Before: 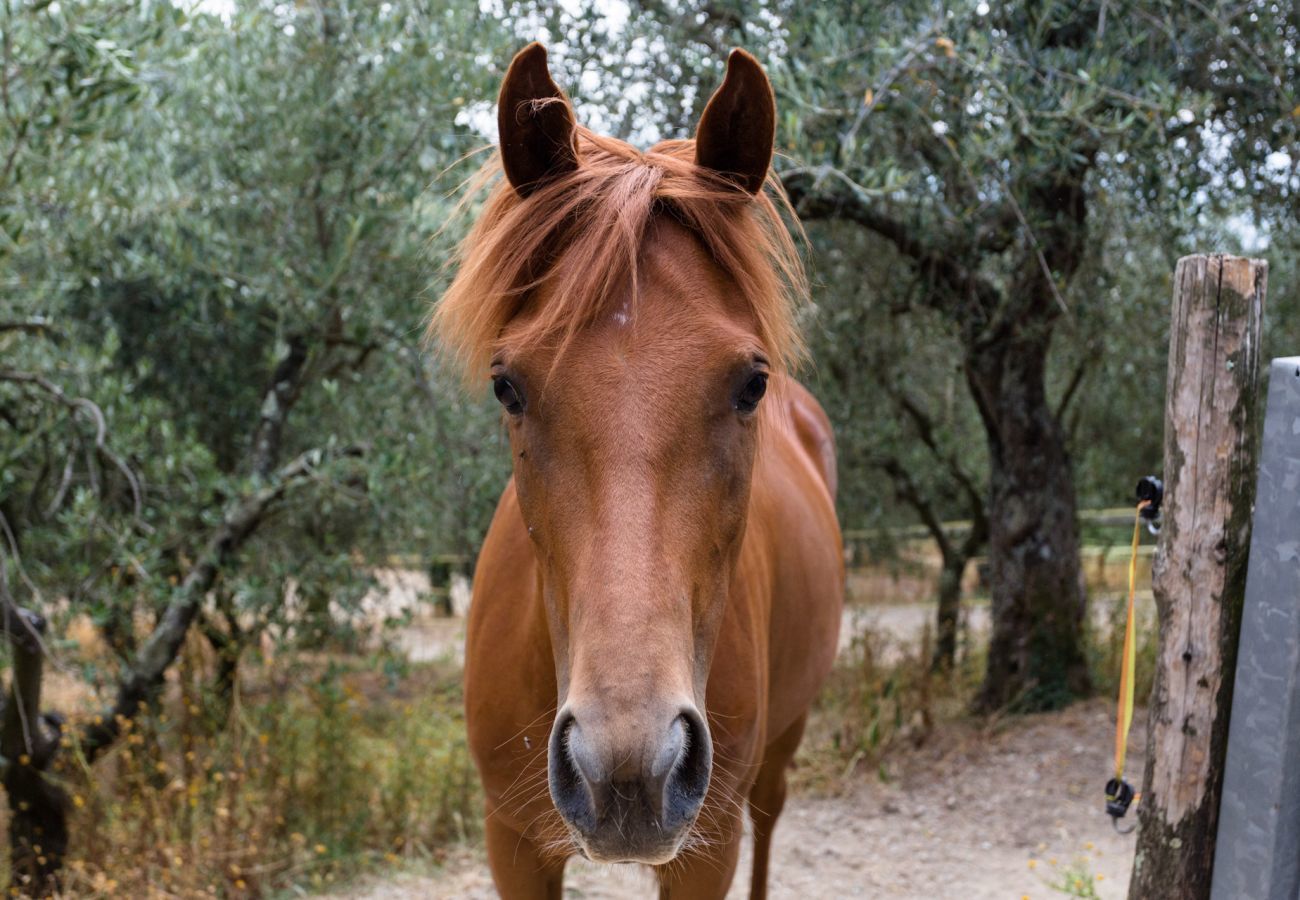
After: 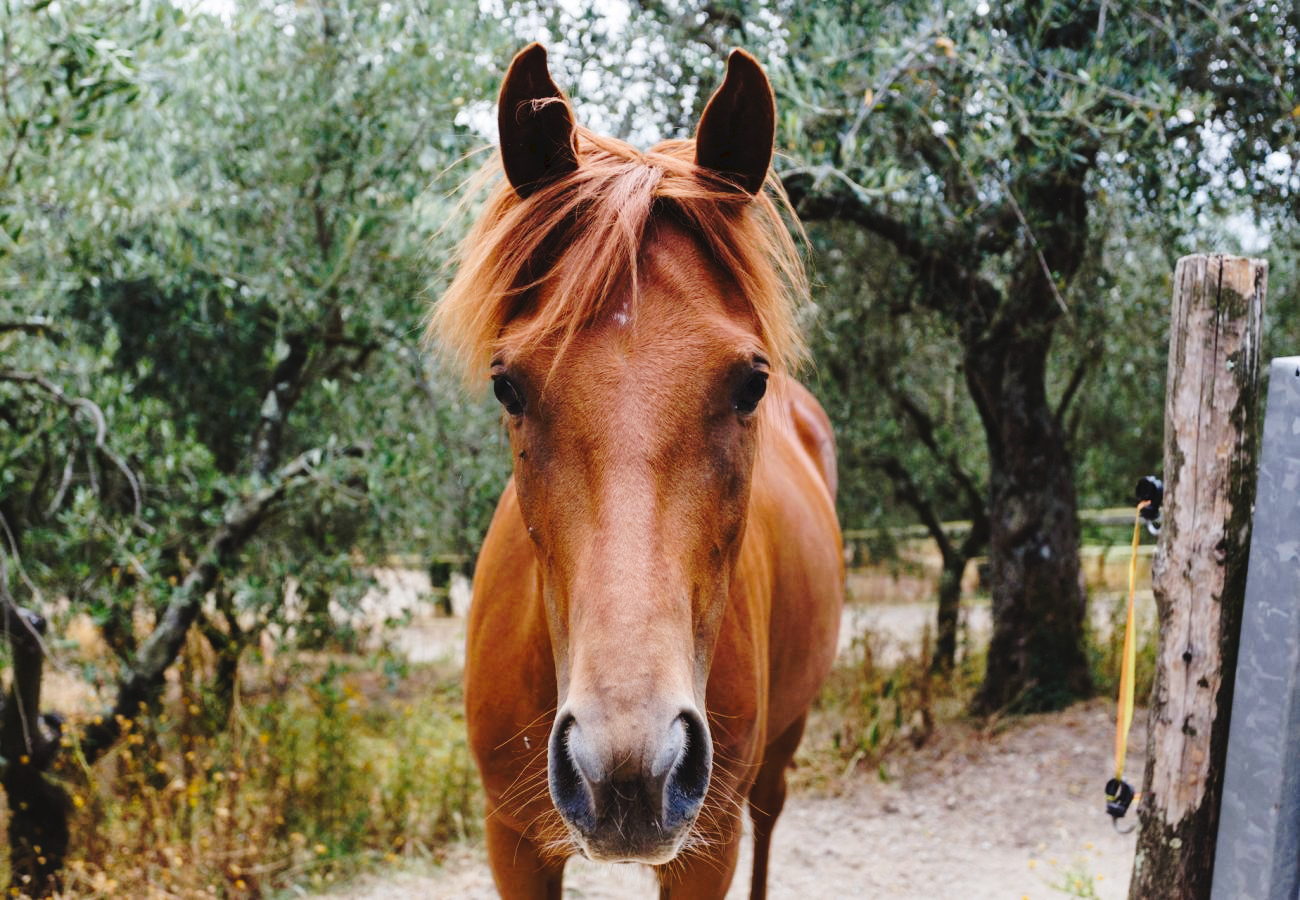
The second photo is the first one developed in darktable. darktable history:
tone curve: curves: ch0 [(0, 0) (0.003, 0.049) (0.011, 0.052) (0.025, 0.057) (0.044, 0.069) (0.069, 0.076) (0.1, 0.09) (0.136, 0.111) (0.177, 0.15) (0.224, 0.197) (0.277, 0.267) (0.335, 0.366) (0.399, 0.477) (0.468, 0.561) (0.543, 0.651) (0.623, 0.733) (0.709, 0.804) (0.801, 0.869) (0.898, 0.924) (1, 1)], preserve colors none
